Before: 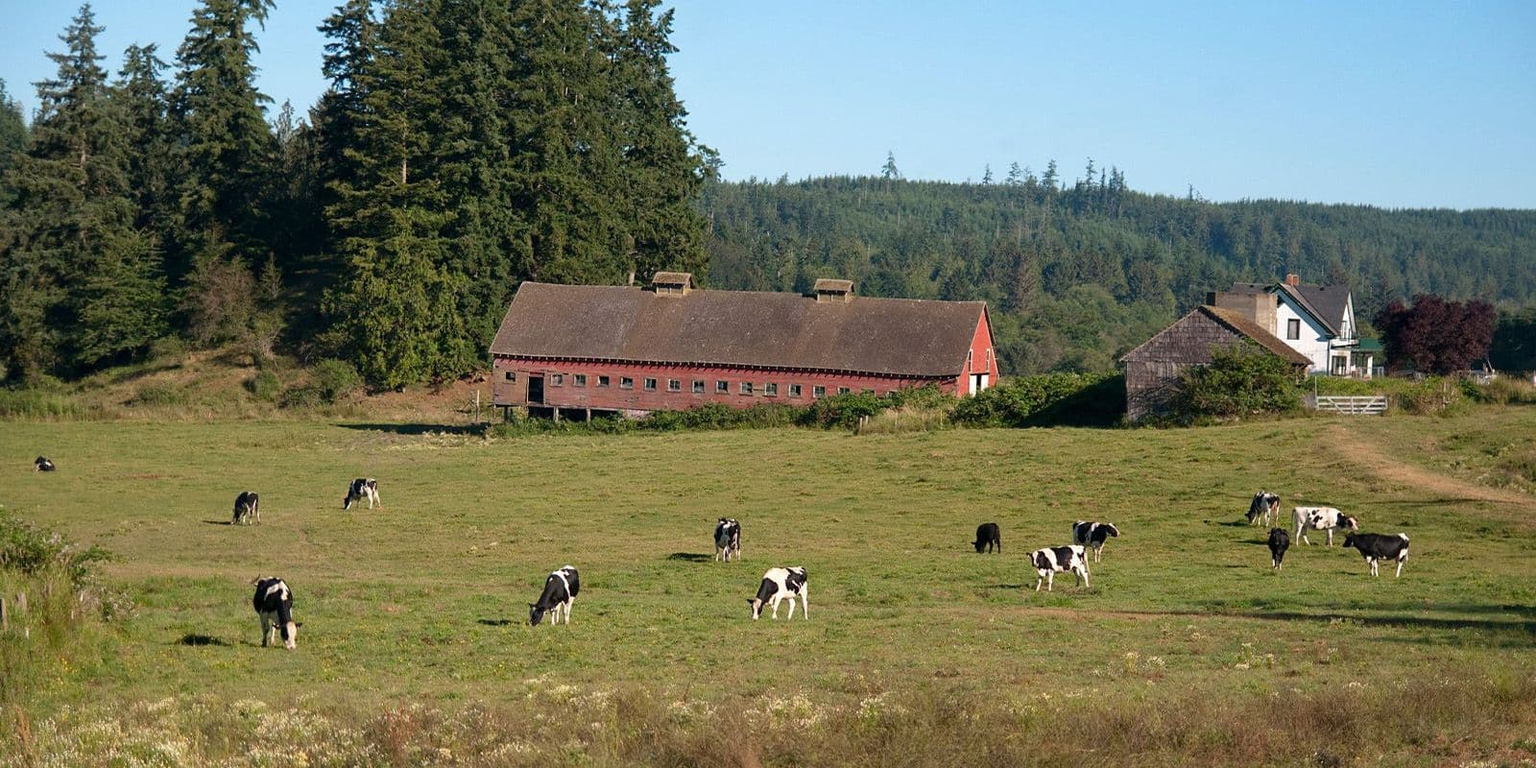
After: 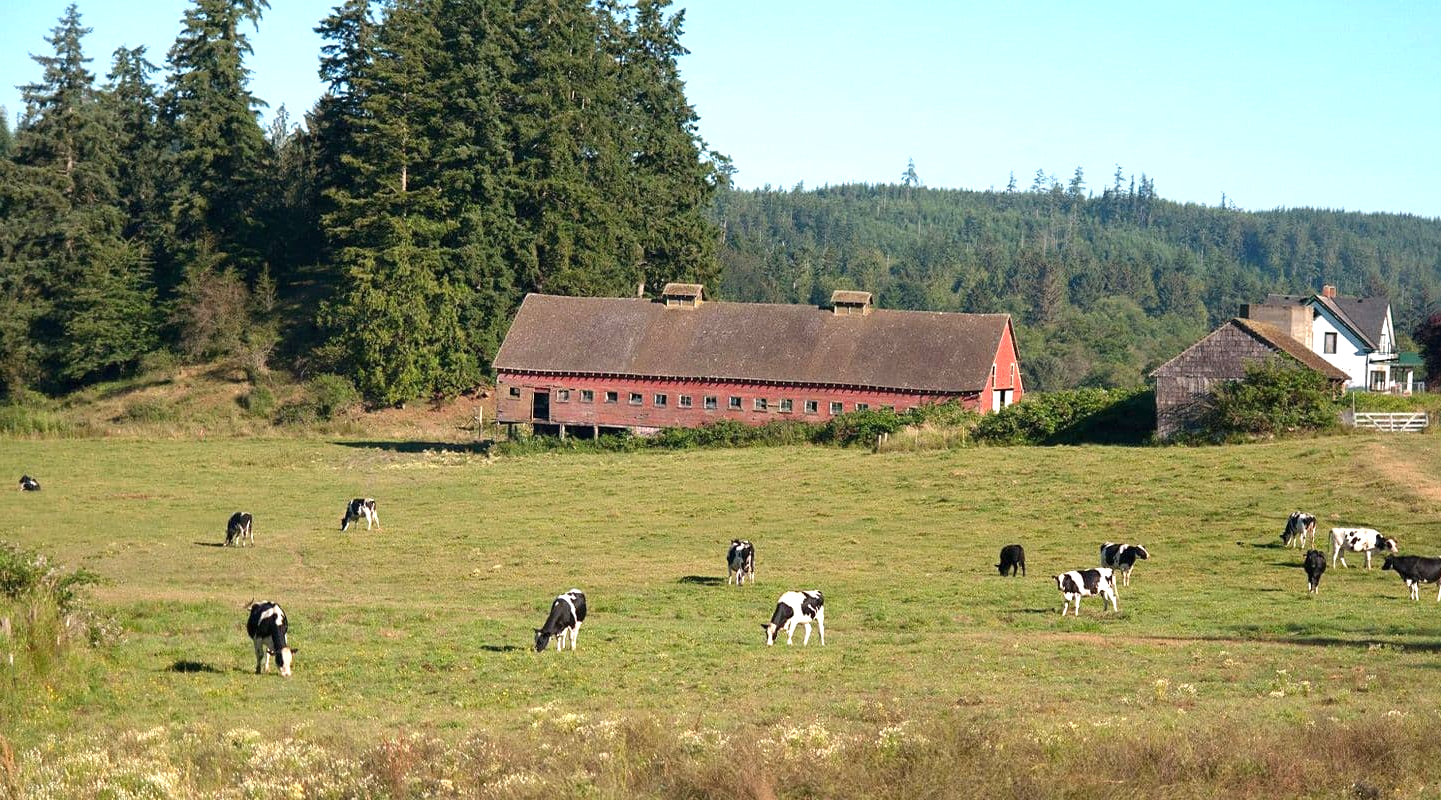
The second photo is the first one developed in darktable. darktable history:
crop and rotate: left 1.088%, right 8.807%
exposure: black level correction 0, exposure 0.7 EV, compensate exposure bias true, compensate highlight preservation false
